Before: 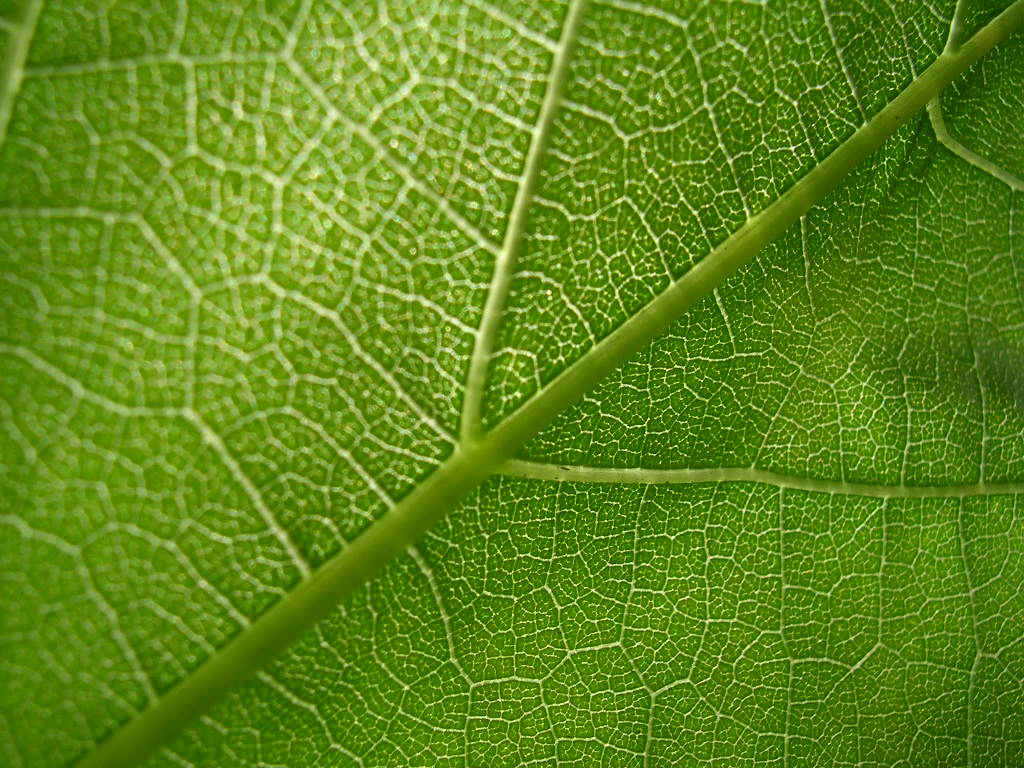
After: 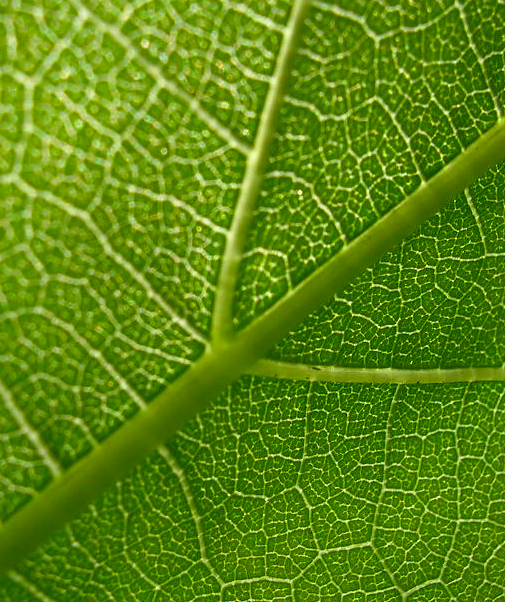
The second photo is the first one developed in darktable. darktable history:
crop and rotate: angle 0.011°, left 24.315%, top 13.115%, right 26.281%, bottom 8.355%
color balance rgb: global offset › chroma 0.055%, global offset › hue 254.09°, perceptual saturation grading › global saturation 16.948%
base curve: curves: ch0 [(0, 0) (0.303, 0.277) (1, 1)], exposure shift 0.01, preserve colors none
